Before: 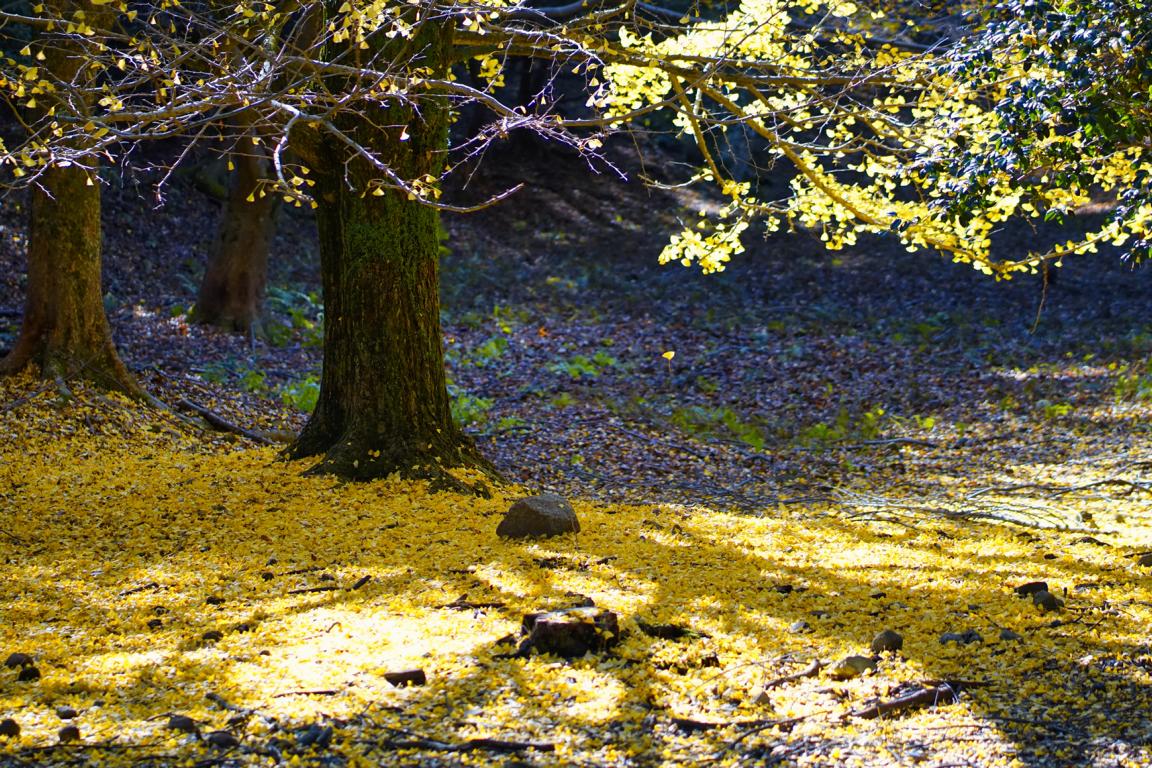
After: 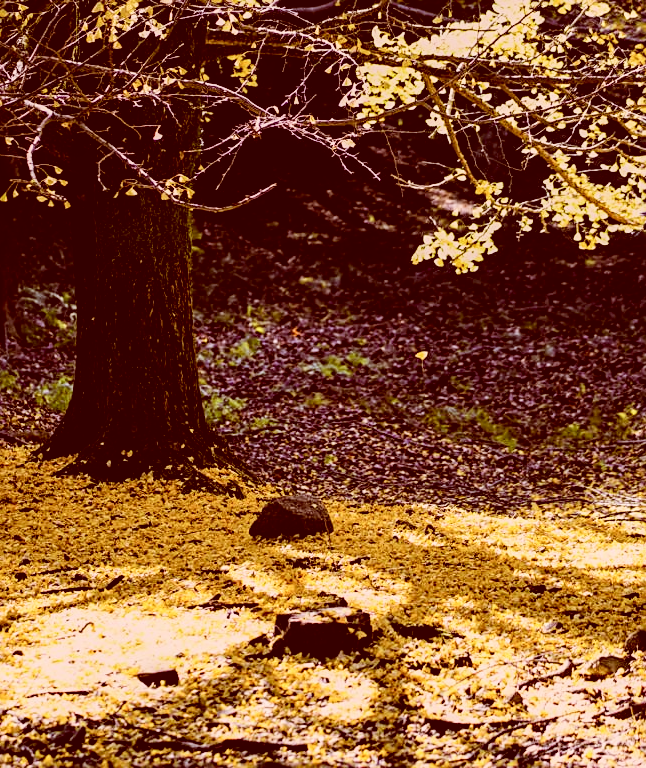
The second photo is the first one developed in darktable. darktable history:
contrast brightness saturation: contrast 0.145, brightness 0.044
crop: left 21.454%, right 22.409%
color correction: highlights a* 9.25, highlights b* 8.55, shadows a* 39.37, shadows b* 39.87, saturation 0.797
sharpen: on, module defaults
filmic rgb: black relative exposure -5.08 EV, white relative exposure 3.96 EV, hardness 2.89, contrast 1.296, highlights saturation mix -31.07%
local contrast: on, module defaults
